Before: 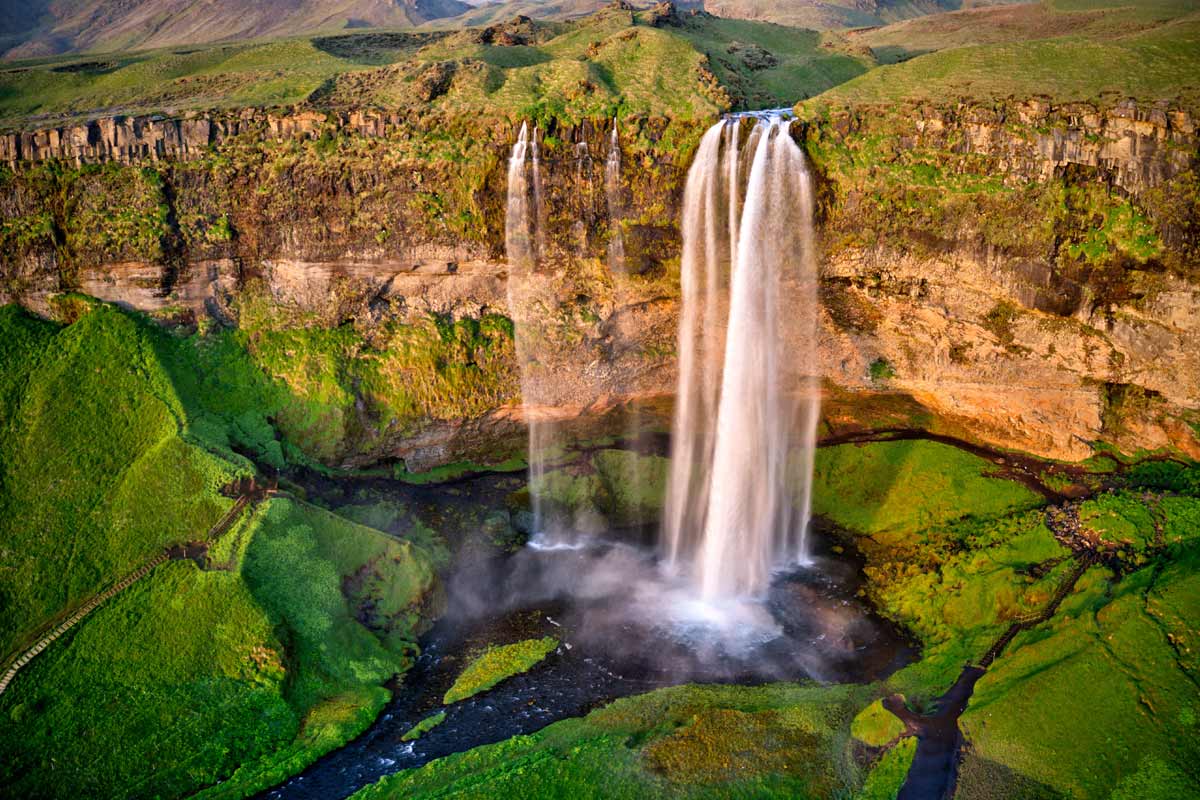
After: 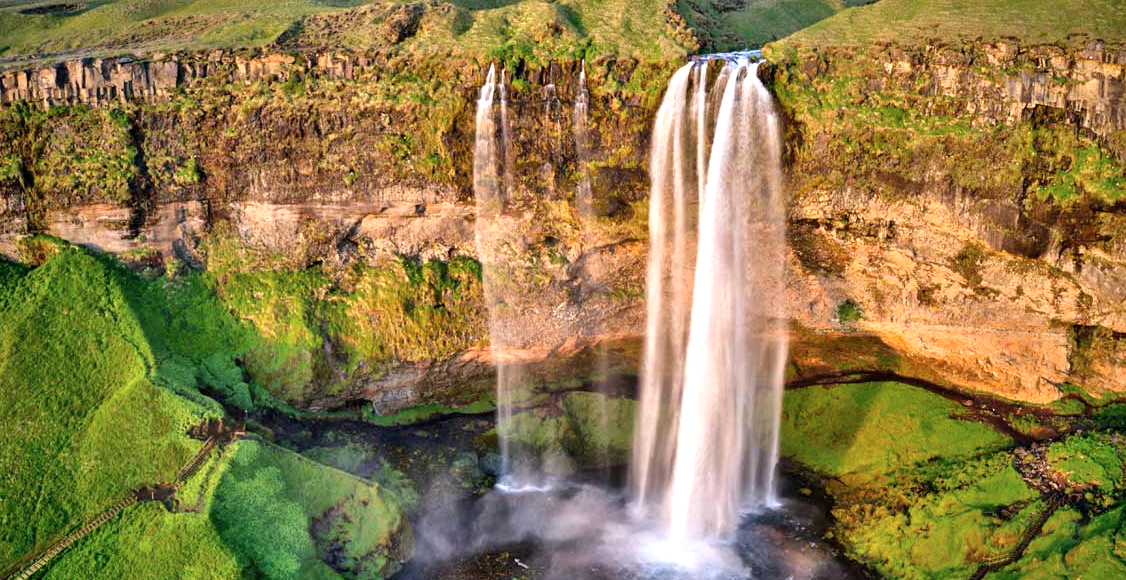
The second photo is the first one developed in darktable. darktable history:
crop: left 2.737%, top 7.287%, right 3.421%, bottom 20.179%
shadows and highlights: radius 110.86, shadows 51.09, white point adjustment 9.16, highlights -4.17, highlights color adjustment 32.2%, soften with gaussian
